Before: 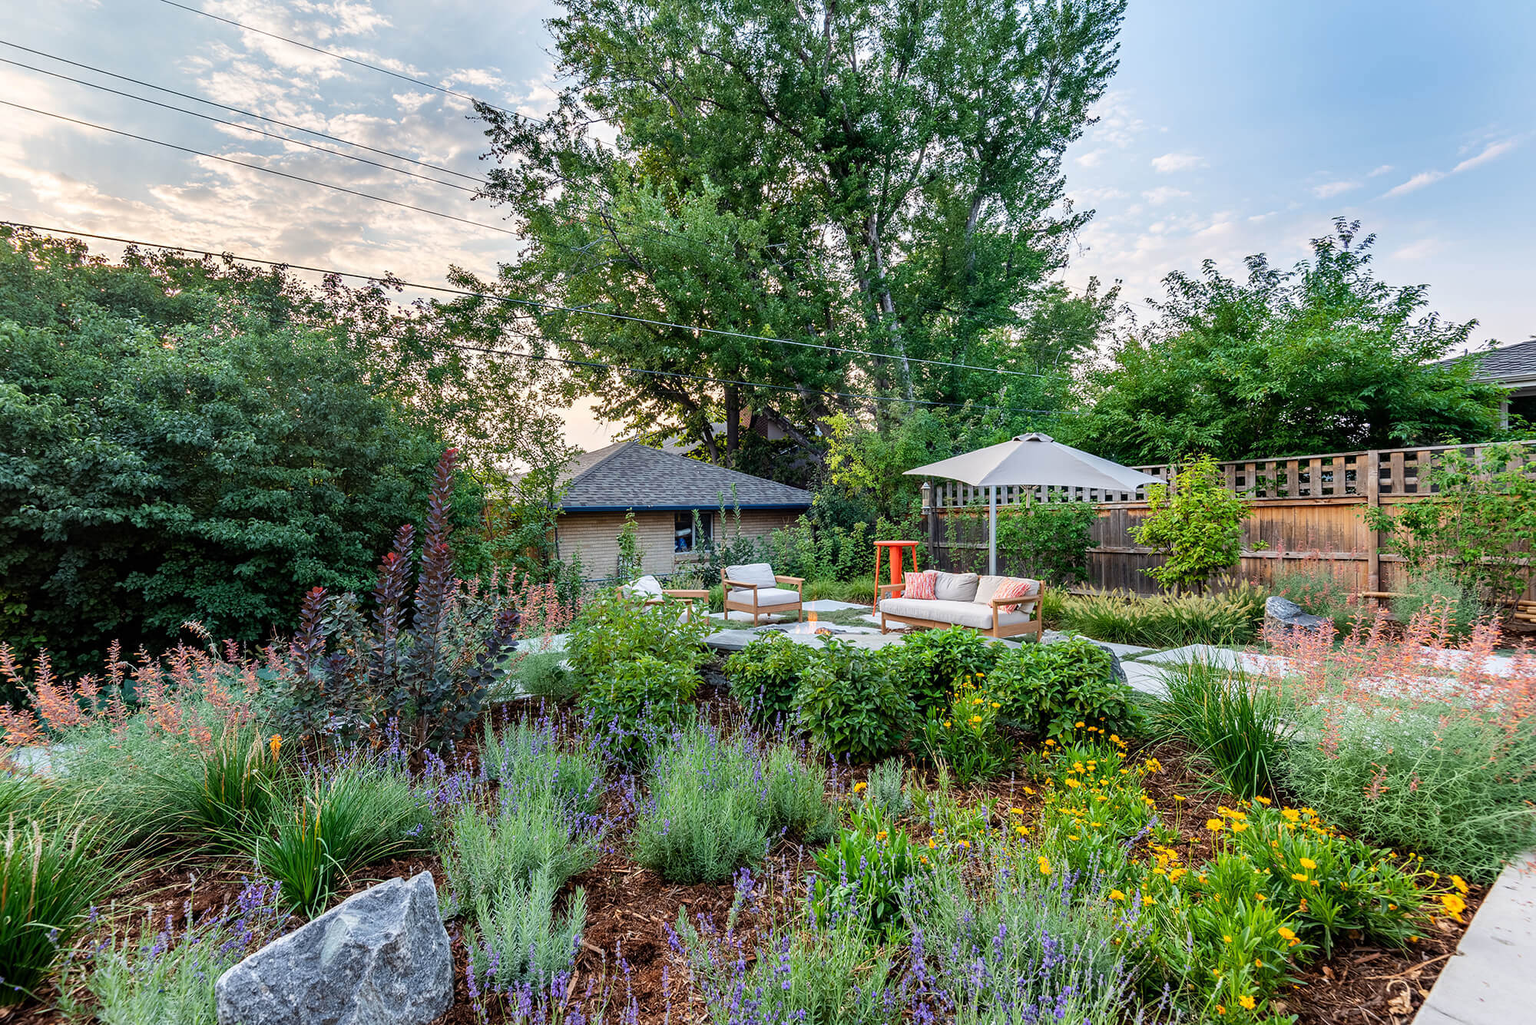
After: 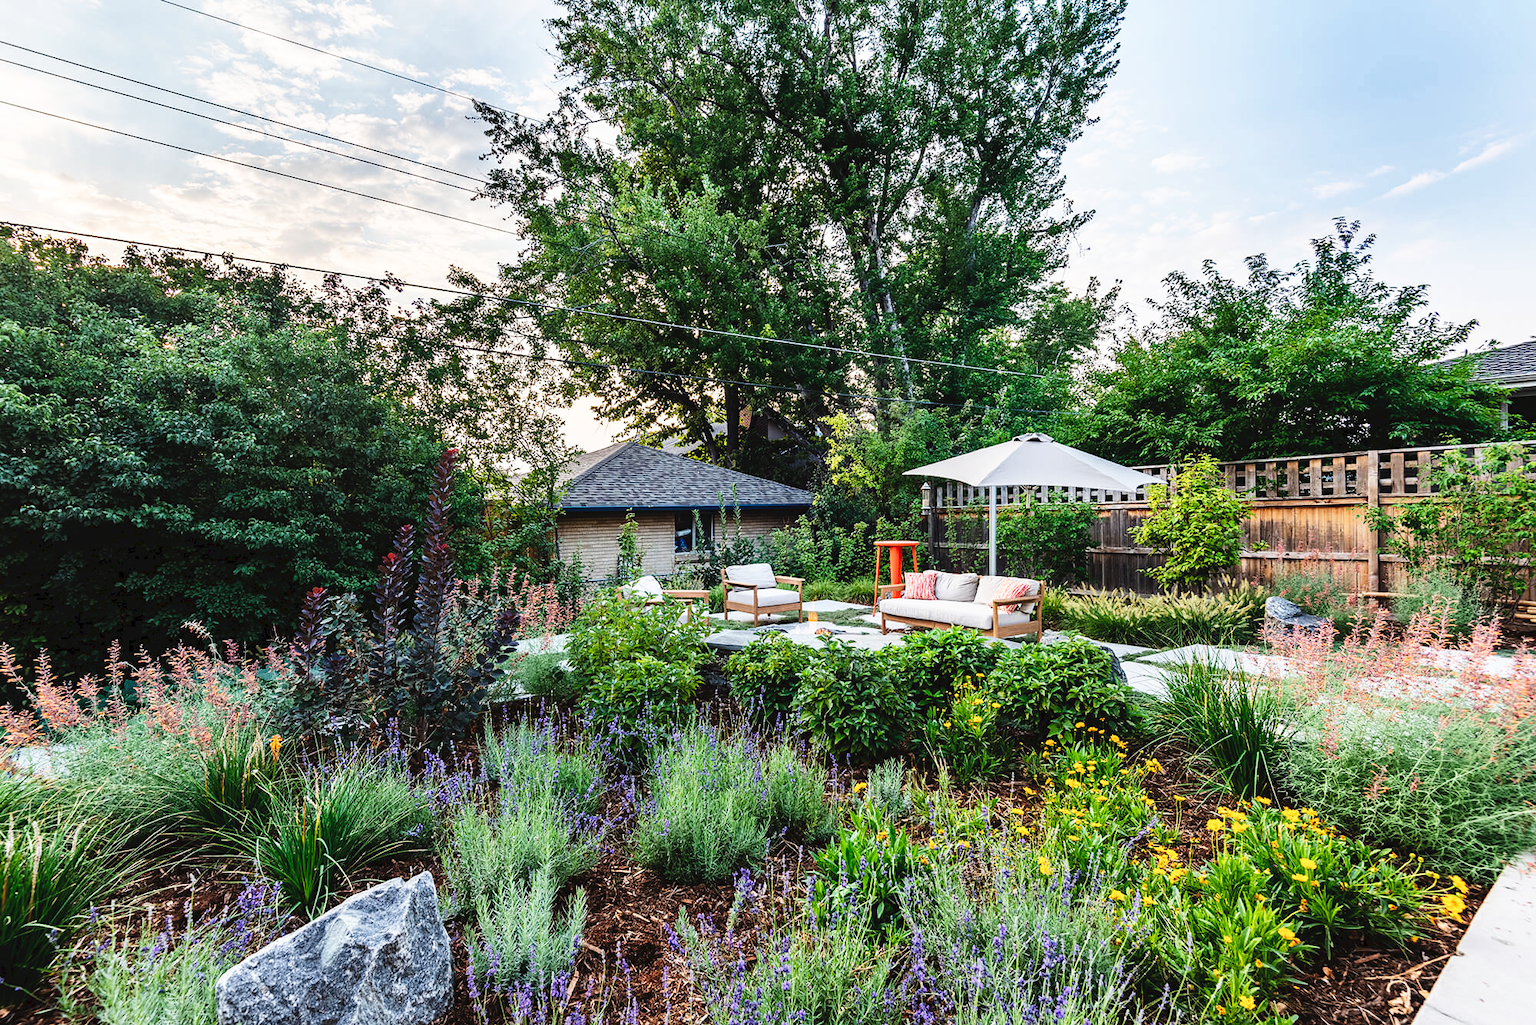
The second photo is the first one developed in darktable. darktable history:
contrast brightness saturation: contrast 0.11, saturation -0.17
tone curve: curves: ch0 [(0, 0) (0.003, 0.047) (0.011, 0.047) (0.025, 0.049) (0.044, 0.051) (0.069, 0.055) (0.1, 0.066) (0.136, 0.089) (0.177, 0.12) (0.224, 0.155) (0.277, 0.205) (0.335, 0.281) (0.399, 0.37) (0.468, 0.47) (0.543, 0.574) (0.623, 0.687) (0.709, 0.801) (0.801, 0.89) (0.898, 0.963) (1, 1)], preserve colors none
